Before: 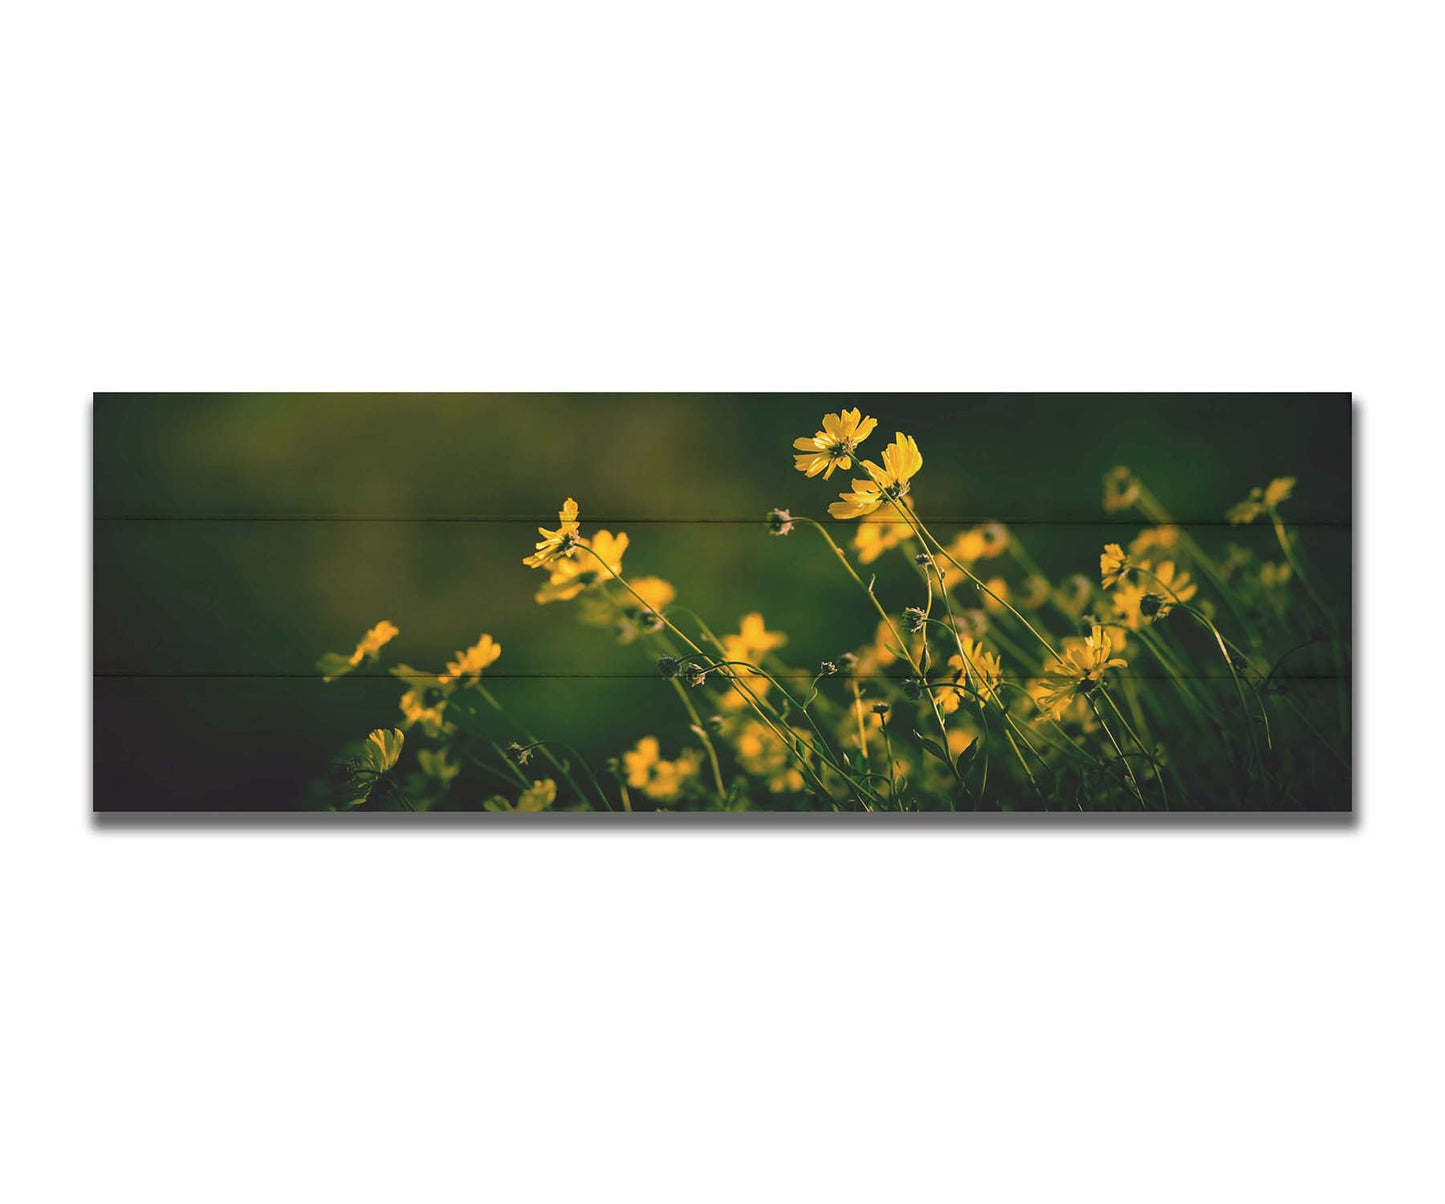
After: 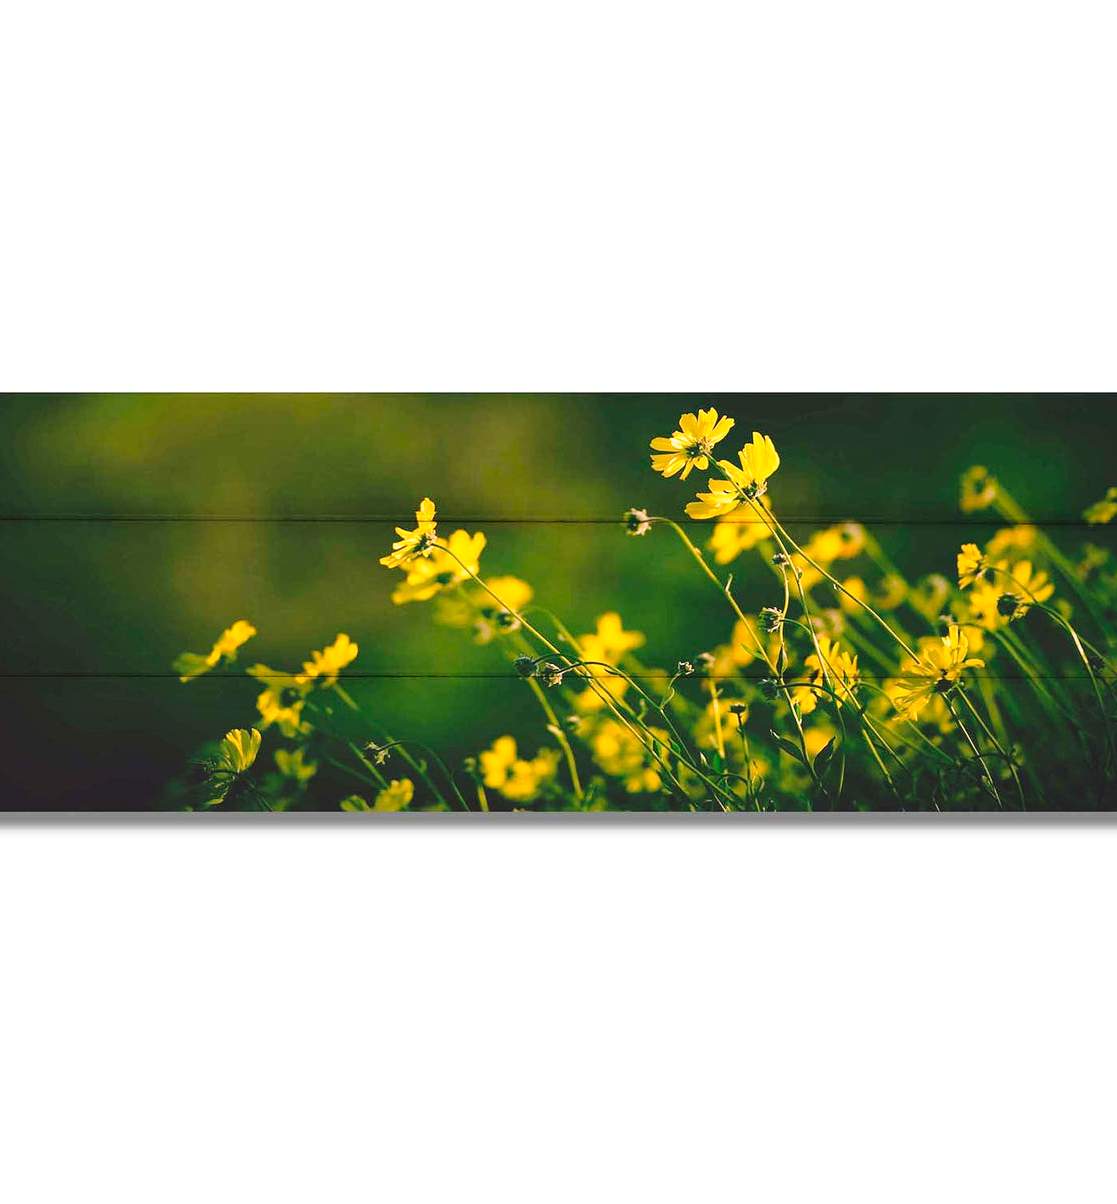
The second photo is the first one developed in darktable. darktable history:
crop: left 9.902%, right 12.768%
color balance rgb: linear chroma grading › global chroma 4.991%, perceptual saturation grading › global saturation 0.359%, global vibrance 20%
tone equalizer: on, module defaults
base curve: curves: ch0 [(0, 0) (0.028, 0.03) (0.121, 0.232) (0.46, 0.748) (0.859, 0.968) (1, 1)], preserve colors none
